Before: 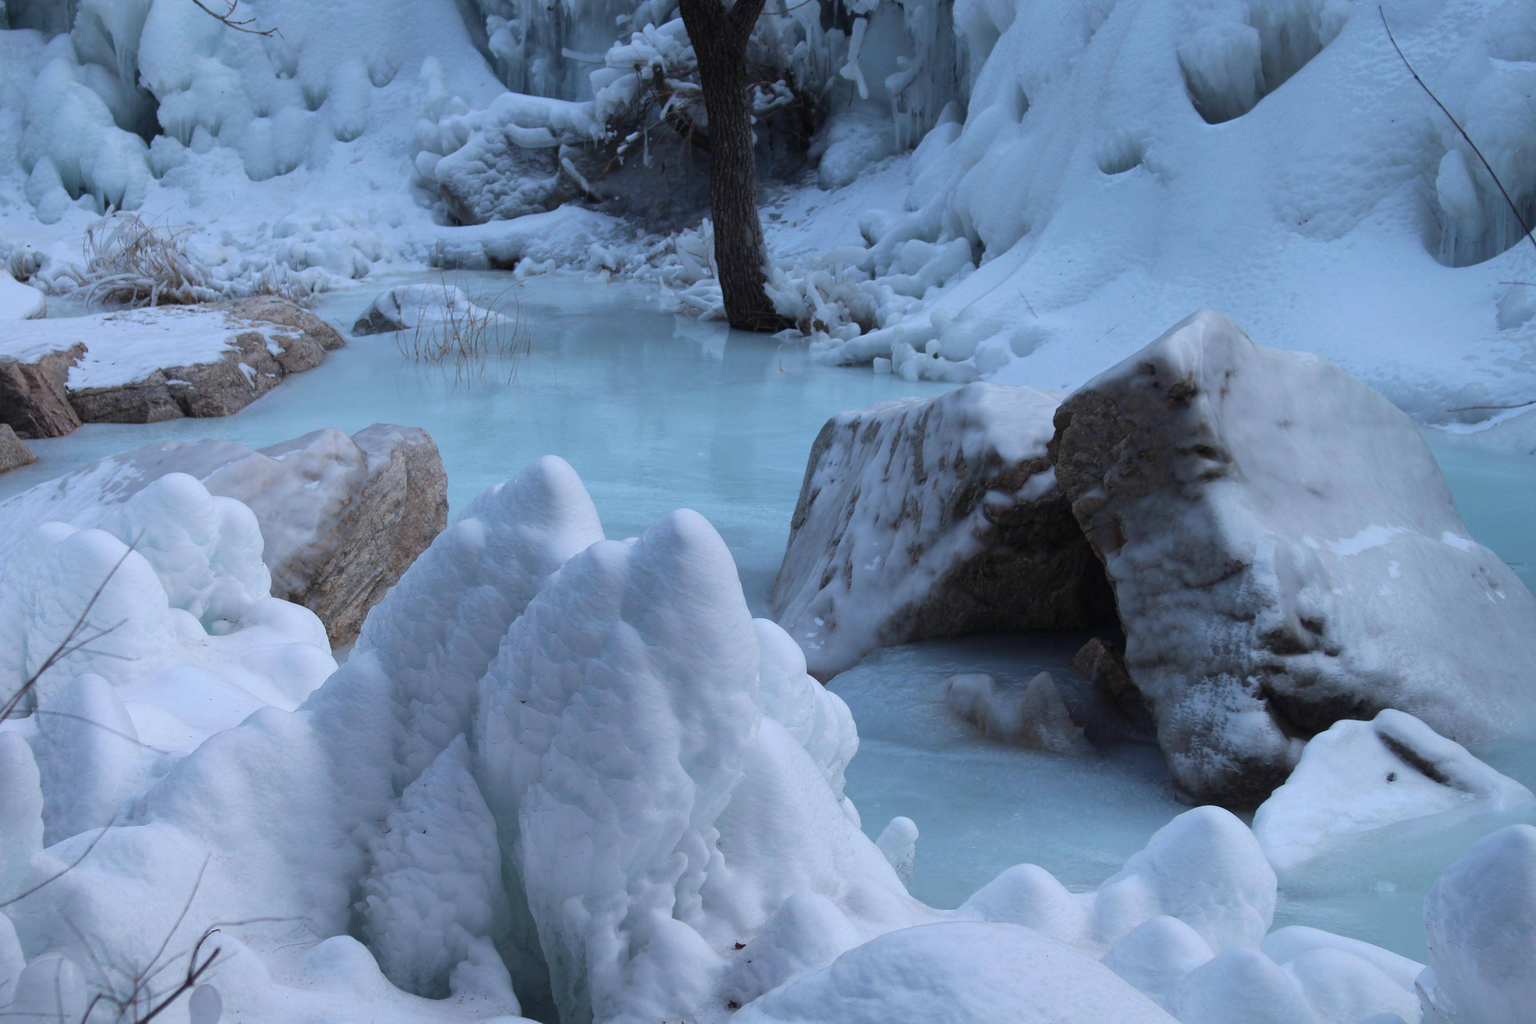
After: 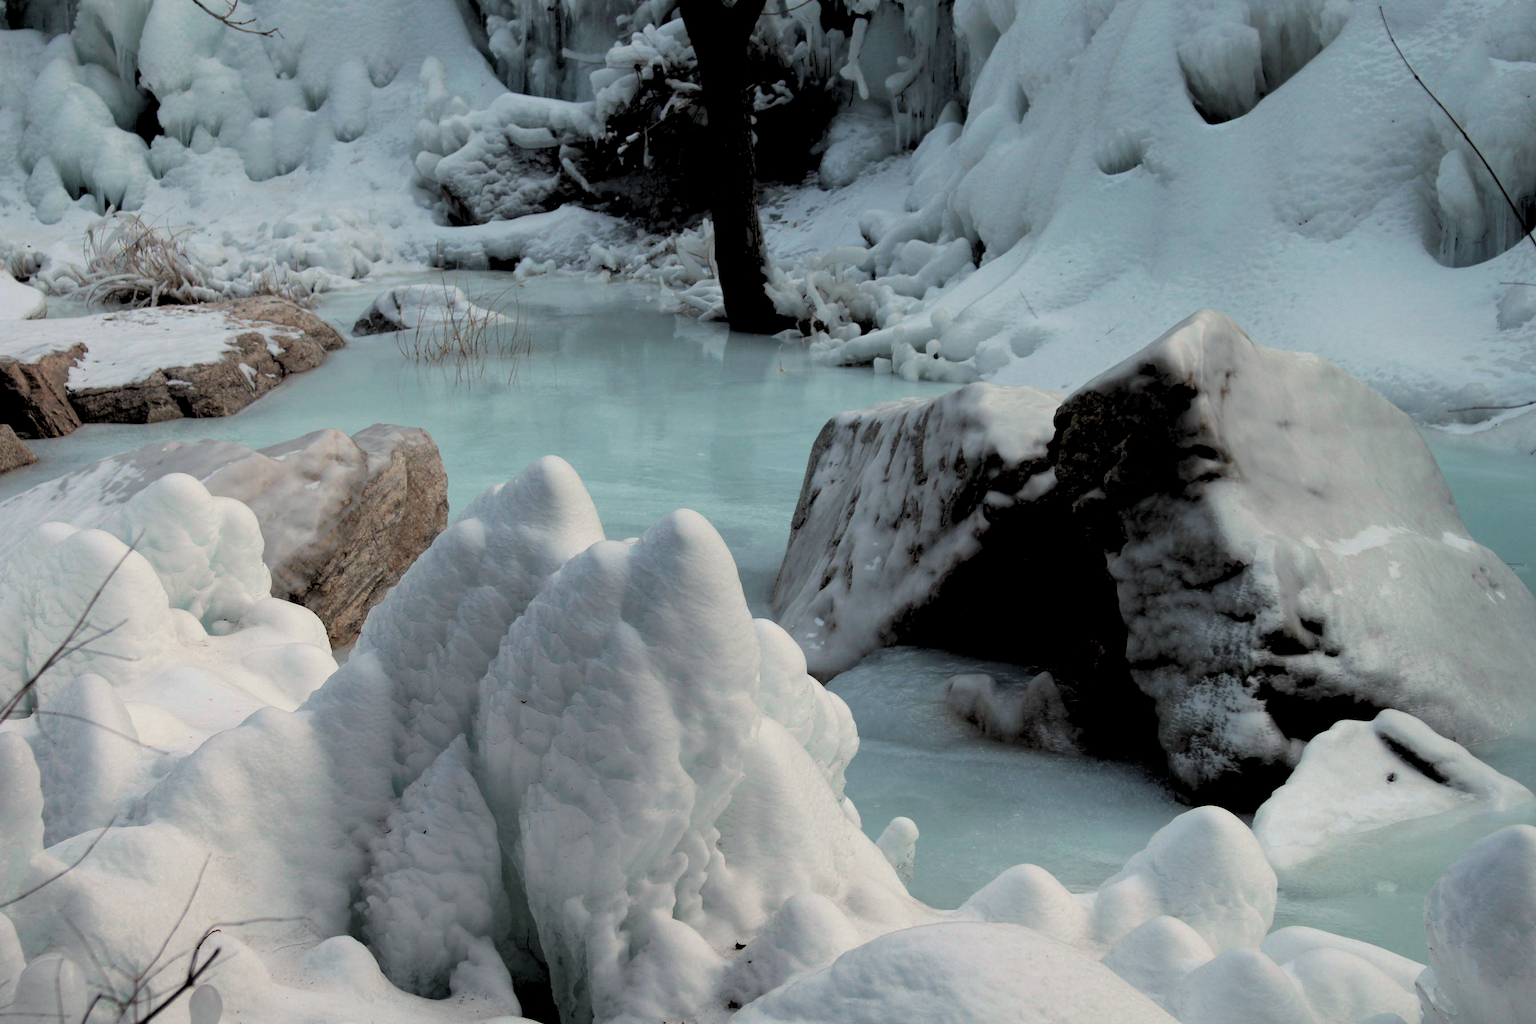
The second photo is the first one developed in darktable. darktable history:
rgb levels: levels [[0.034, 0.472, 0.904], [0, 0.5, 1], [0, 0.5, 1]]
white balance: red 1.123, blue 0.83
